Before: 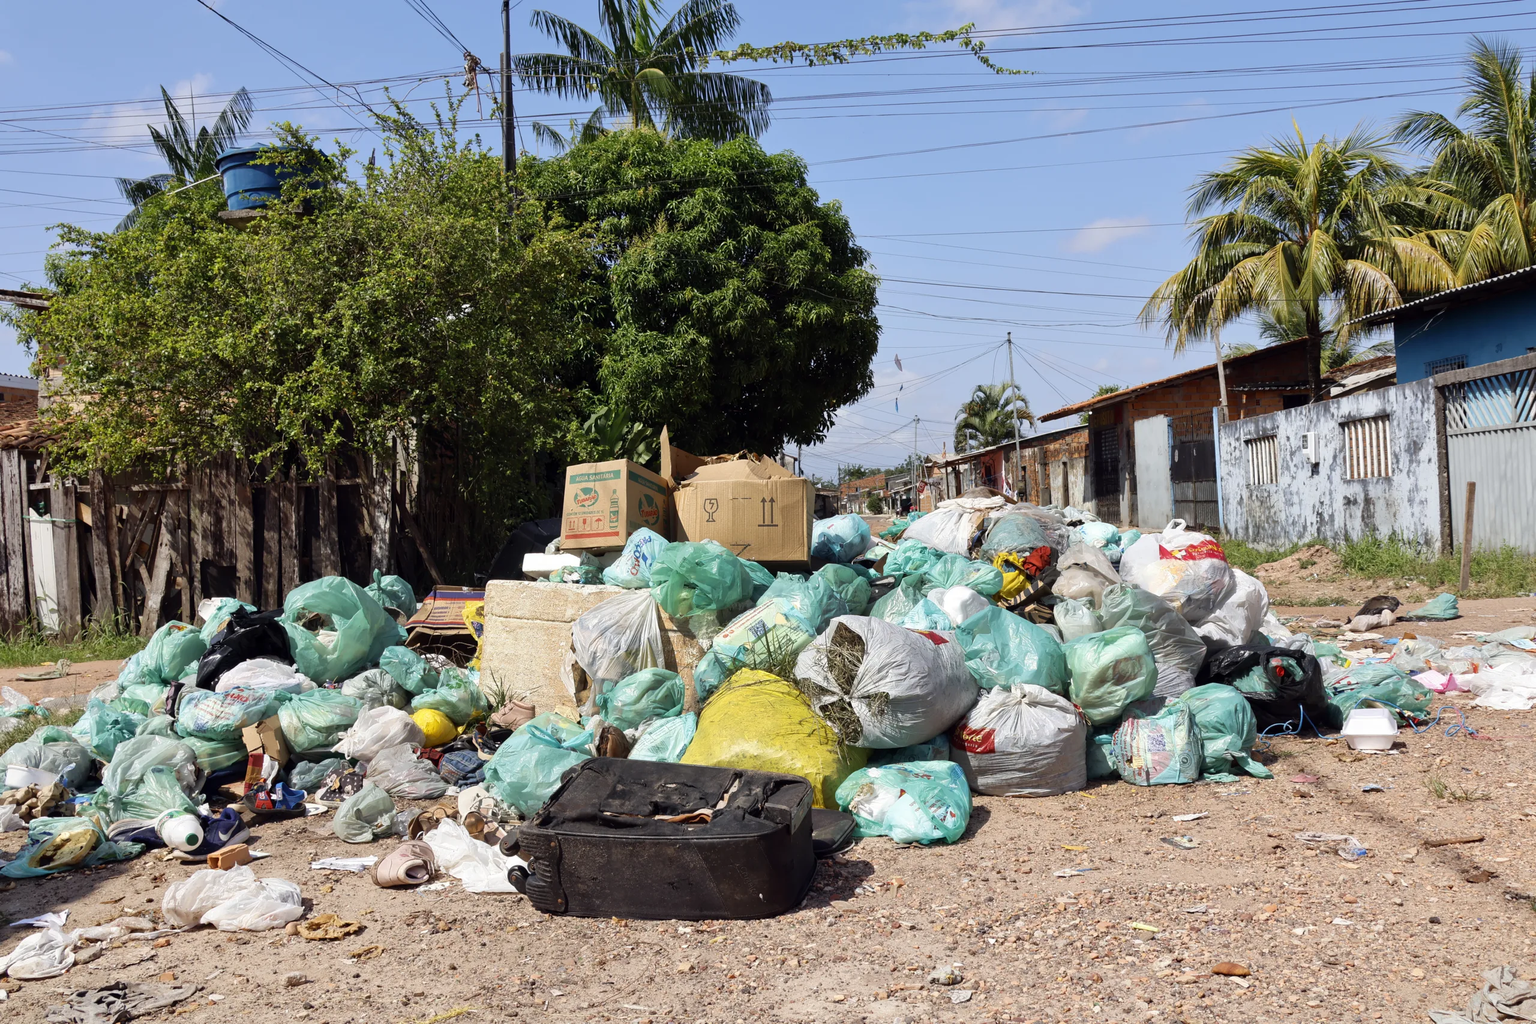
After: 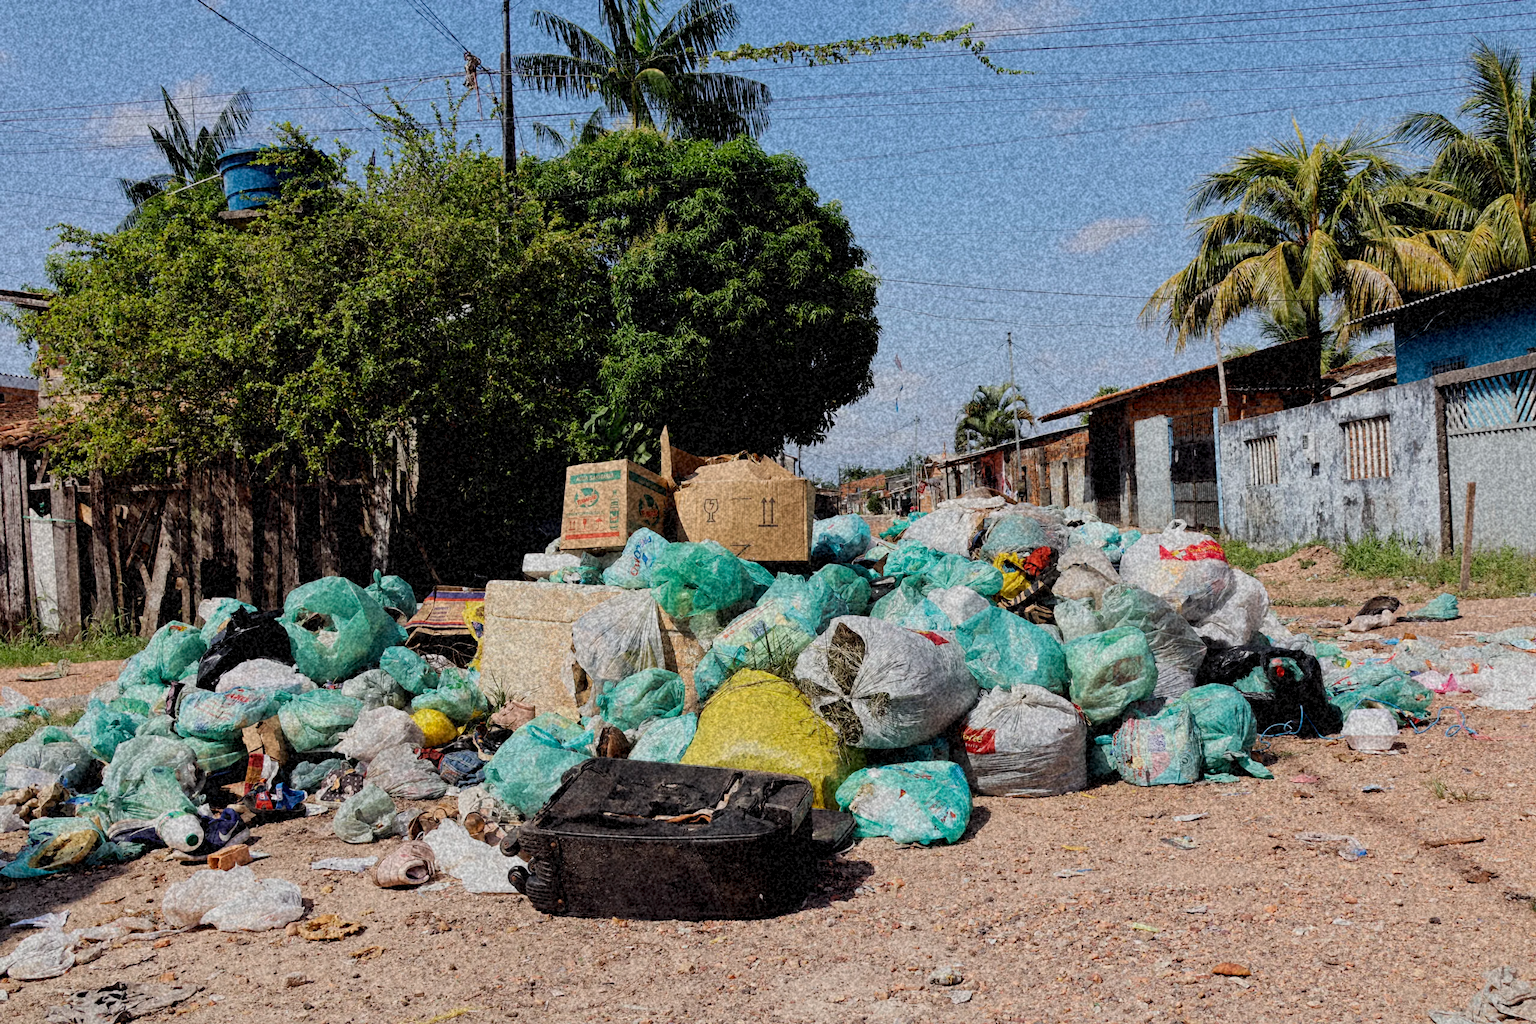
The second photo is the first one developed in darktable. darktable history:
filmic rgb: black relative exposure -7.65 EV, white relative exposure 4.56 EV, hardness 3.61, color science v6 (2022)
grain: coarseness 46.9 ISO, strength 50.21%, mid-tones bias 0%
exposure: exposure -0.242 EV, compensate highlight preservation false
